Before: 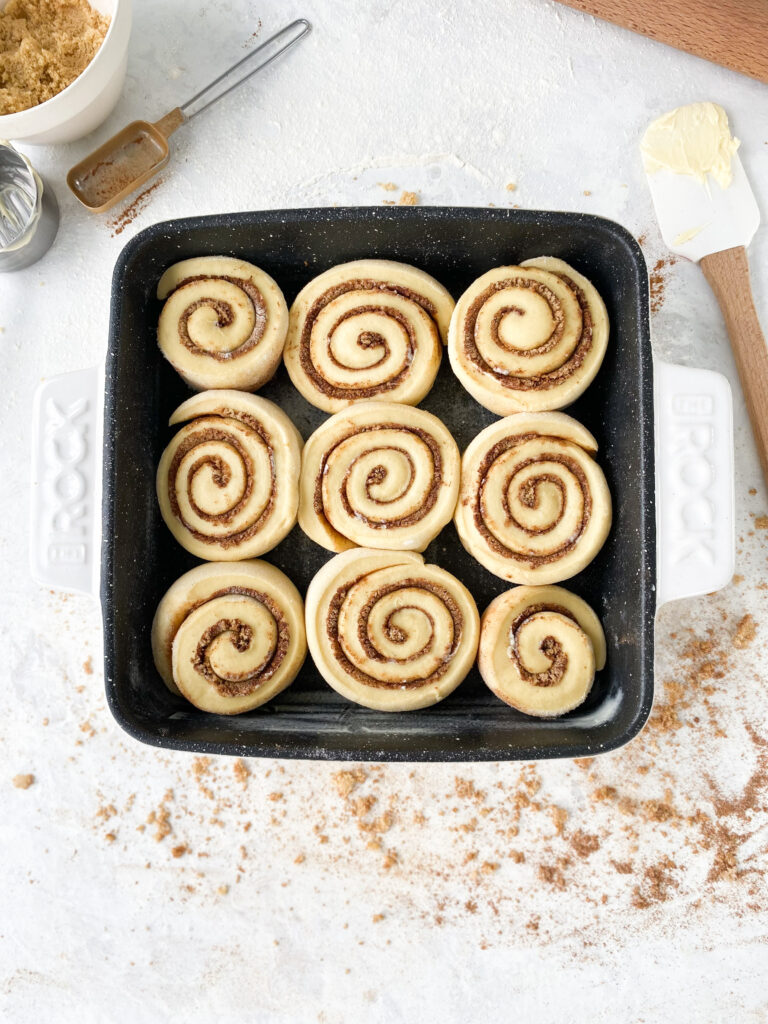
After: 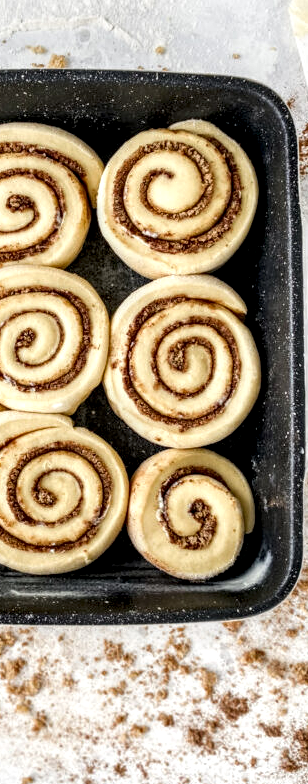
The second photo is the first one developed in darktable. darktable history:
crop: left 45.721%, top 13.393%, right 14.118%, bottom 10.01%
local contrast: highlights 19%, detail 186%
